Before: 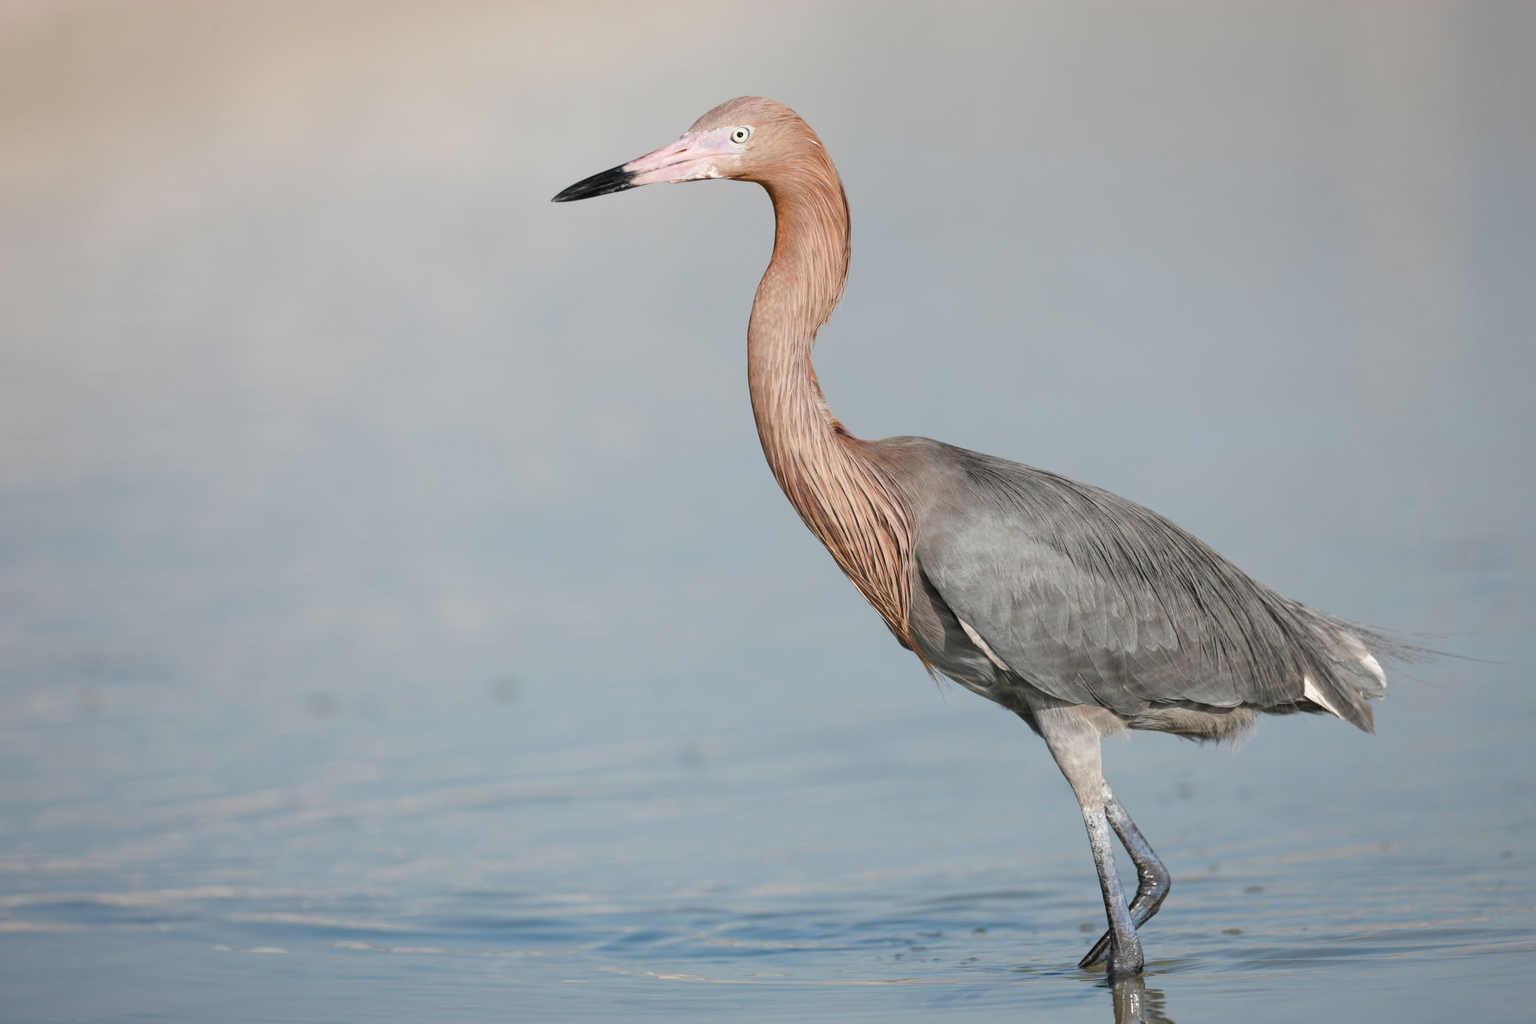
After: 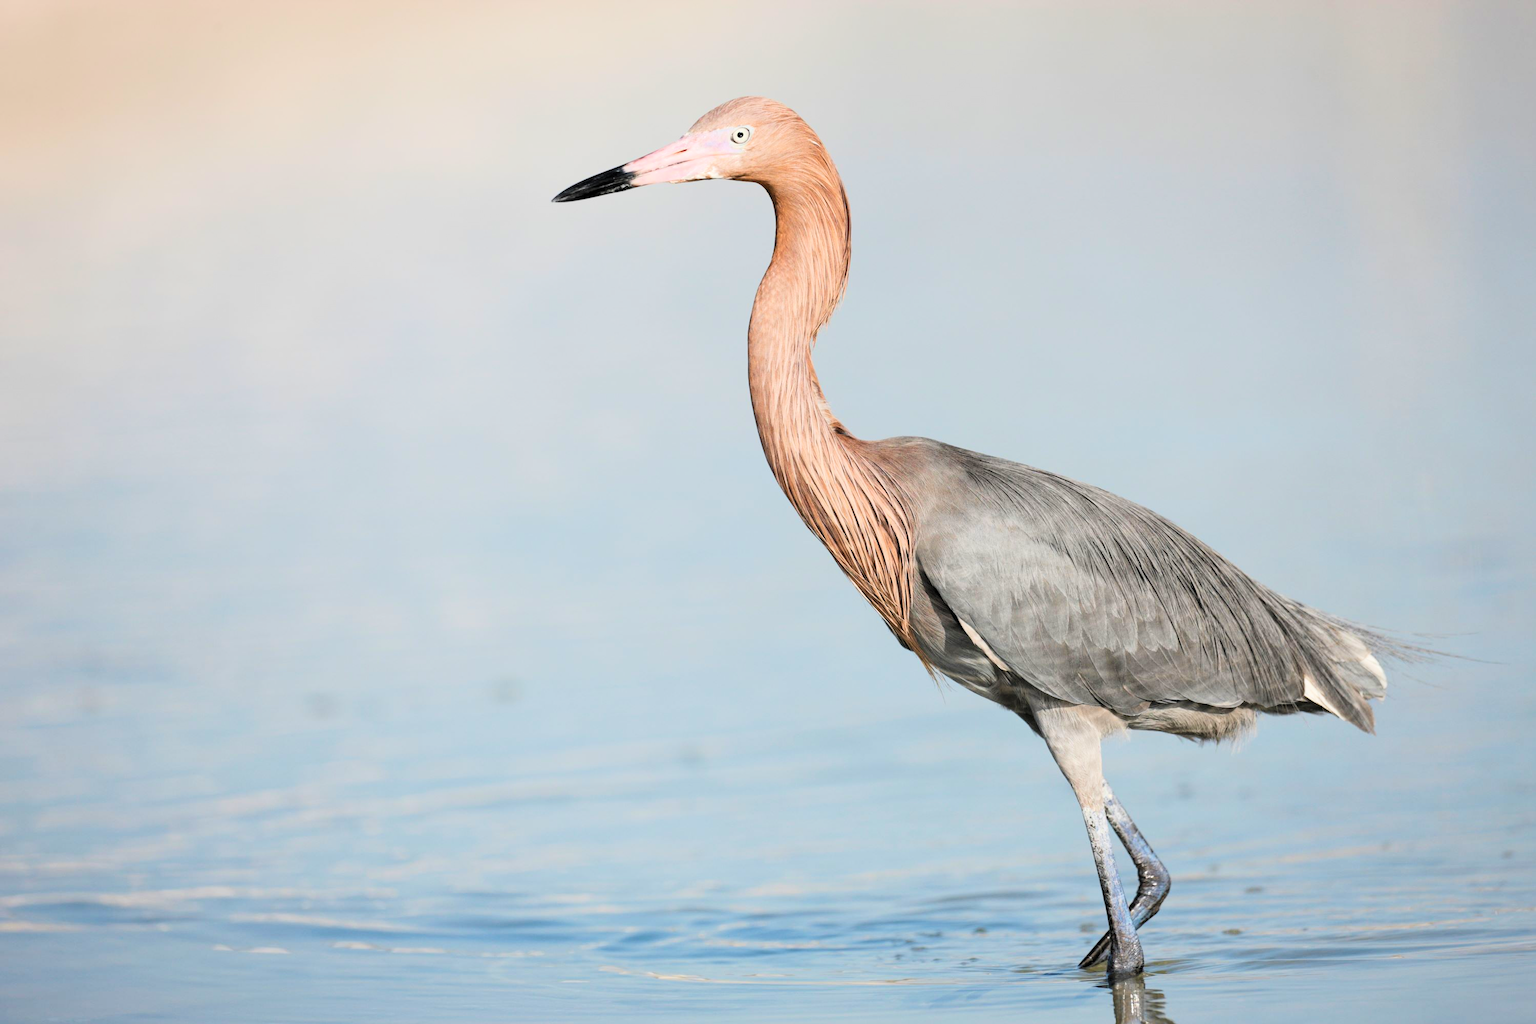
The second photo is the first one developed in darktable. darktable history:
velvia: strength 17%
tone curve: curves: ch0 [(0, 0) (0.082, 0.02) (0.129, 0.078) (0.275, 0.301) (0.67, 0.809) (1, 1)], color space Lab, linked channels, preserve colors none
